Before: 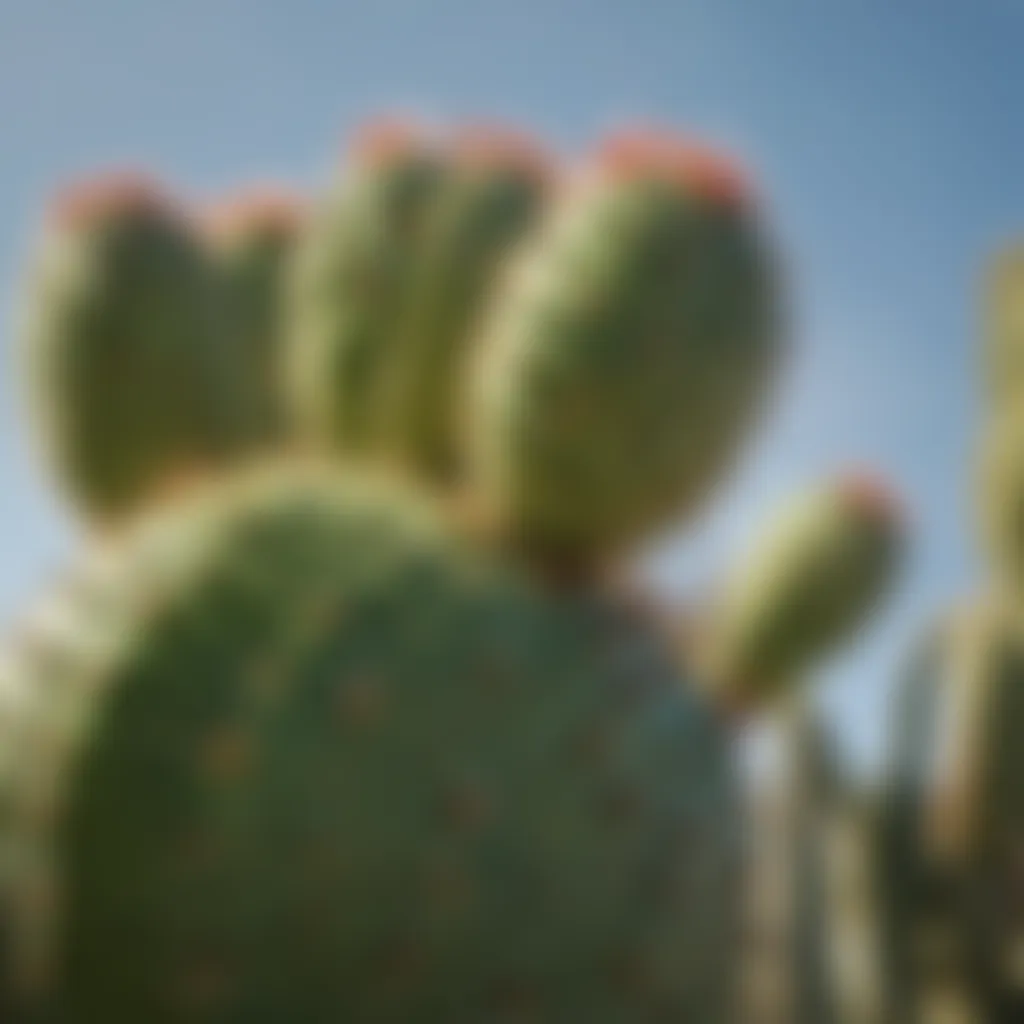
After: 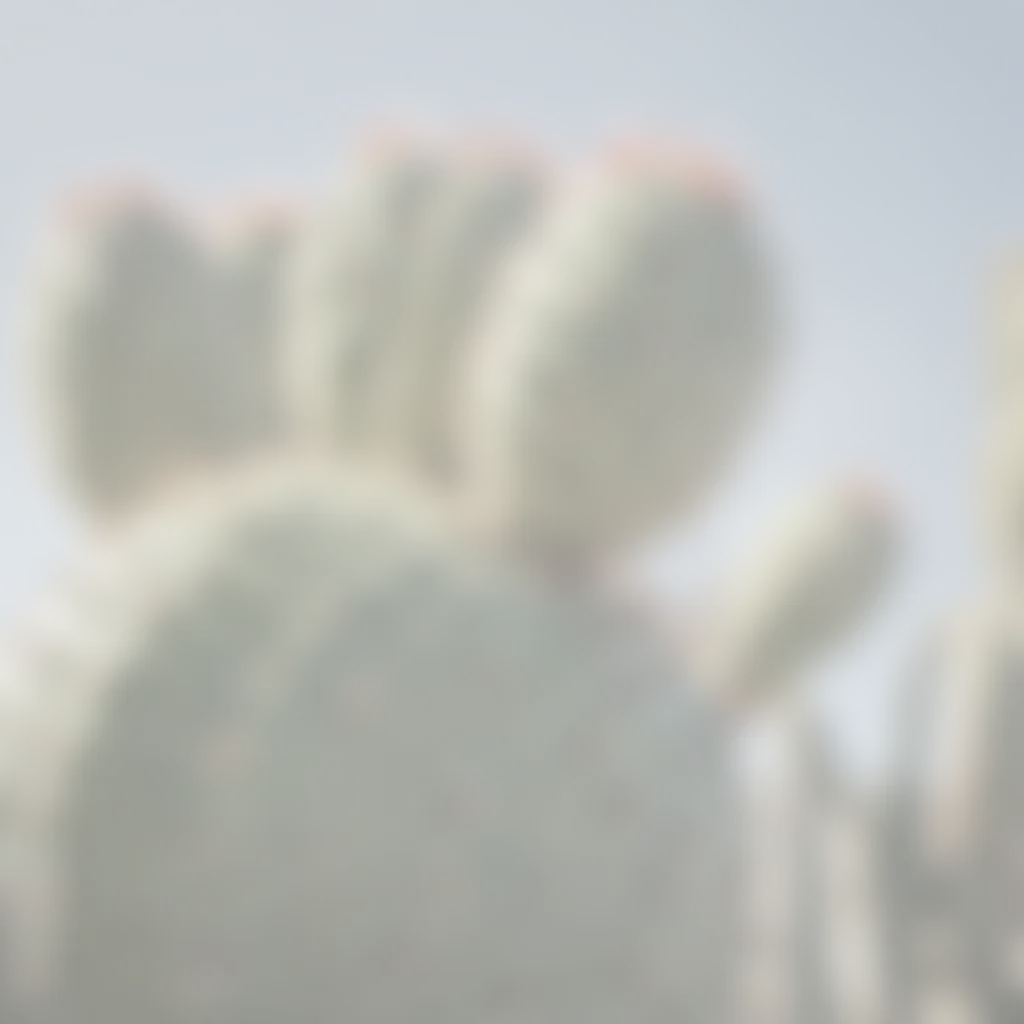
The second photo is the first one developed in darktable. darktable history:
contrast brightness saturation: contrast -0.339, brightness 0.765, saturation -0.763
exposure: black level correction 0.001, exposure 0.499 EV, compensate exposure bias true, compensate highlight preservation false
tone equalizer: edges refinement/feathering 500, mask exposure compensation -1.24 EV, preserve details no
sharpen: on, module defaults
